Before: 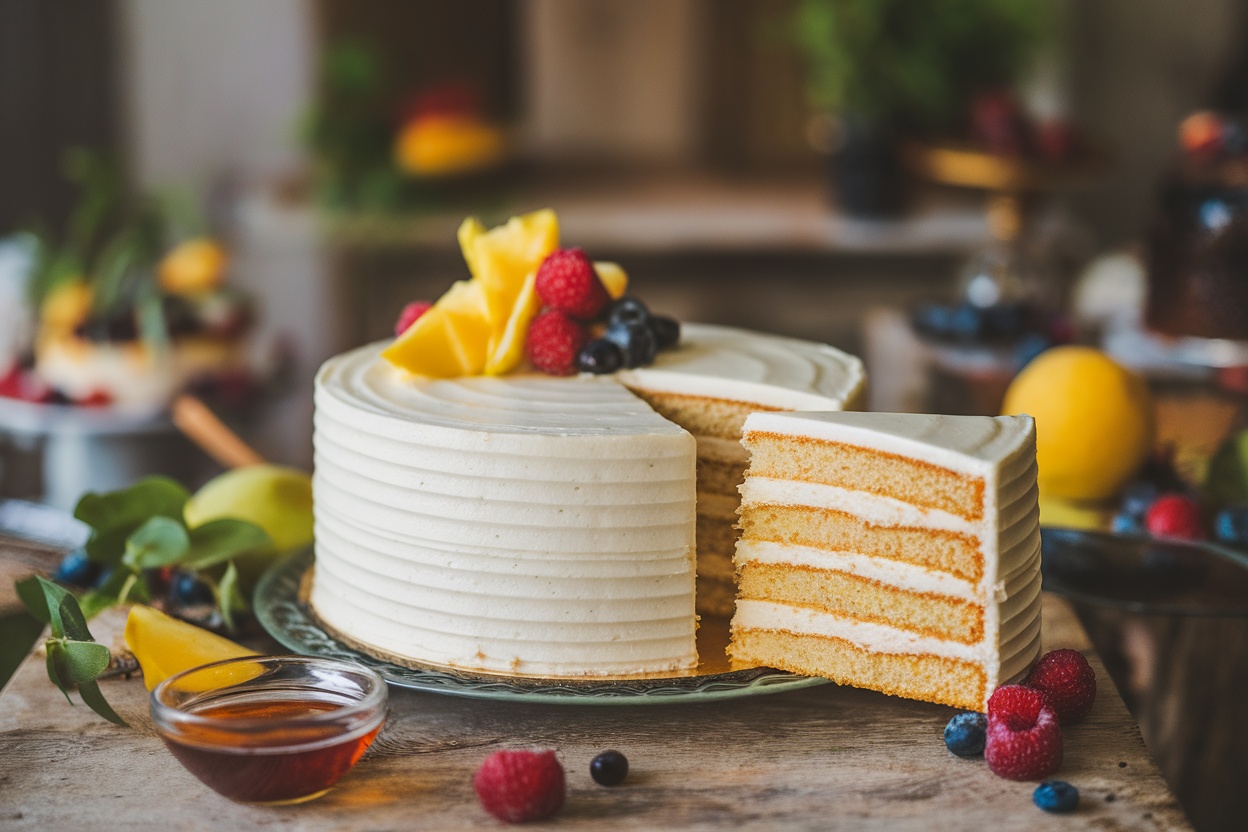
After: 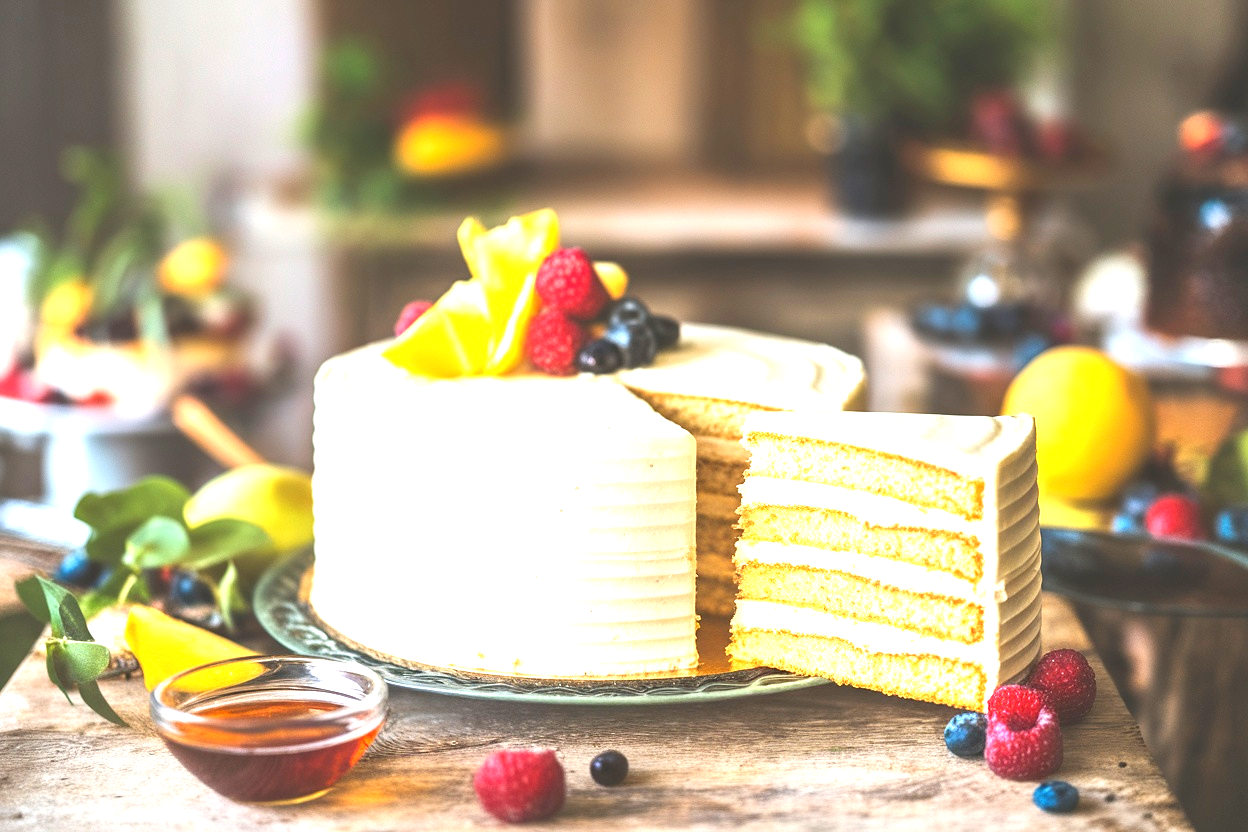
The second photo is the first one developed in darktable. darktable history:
exposure: black level correction 0, exposure 1.692 EV, compensate exposure bias true, compensate highlight preservation false
